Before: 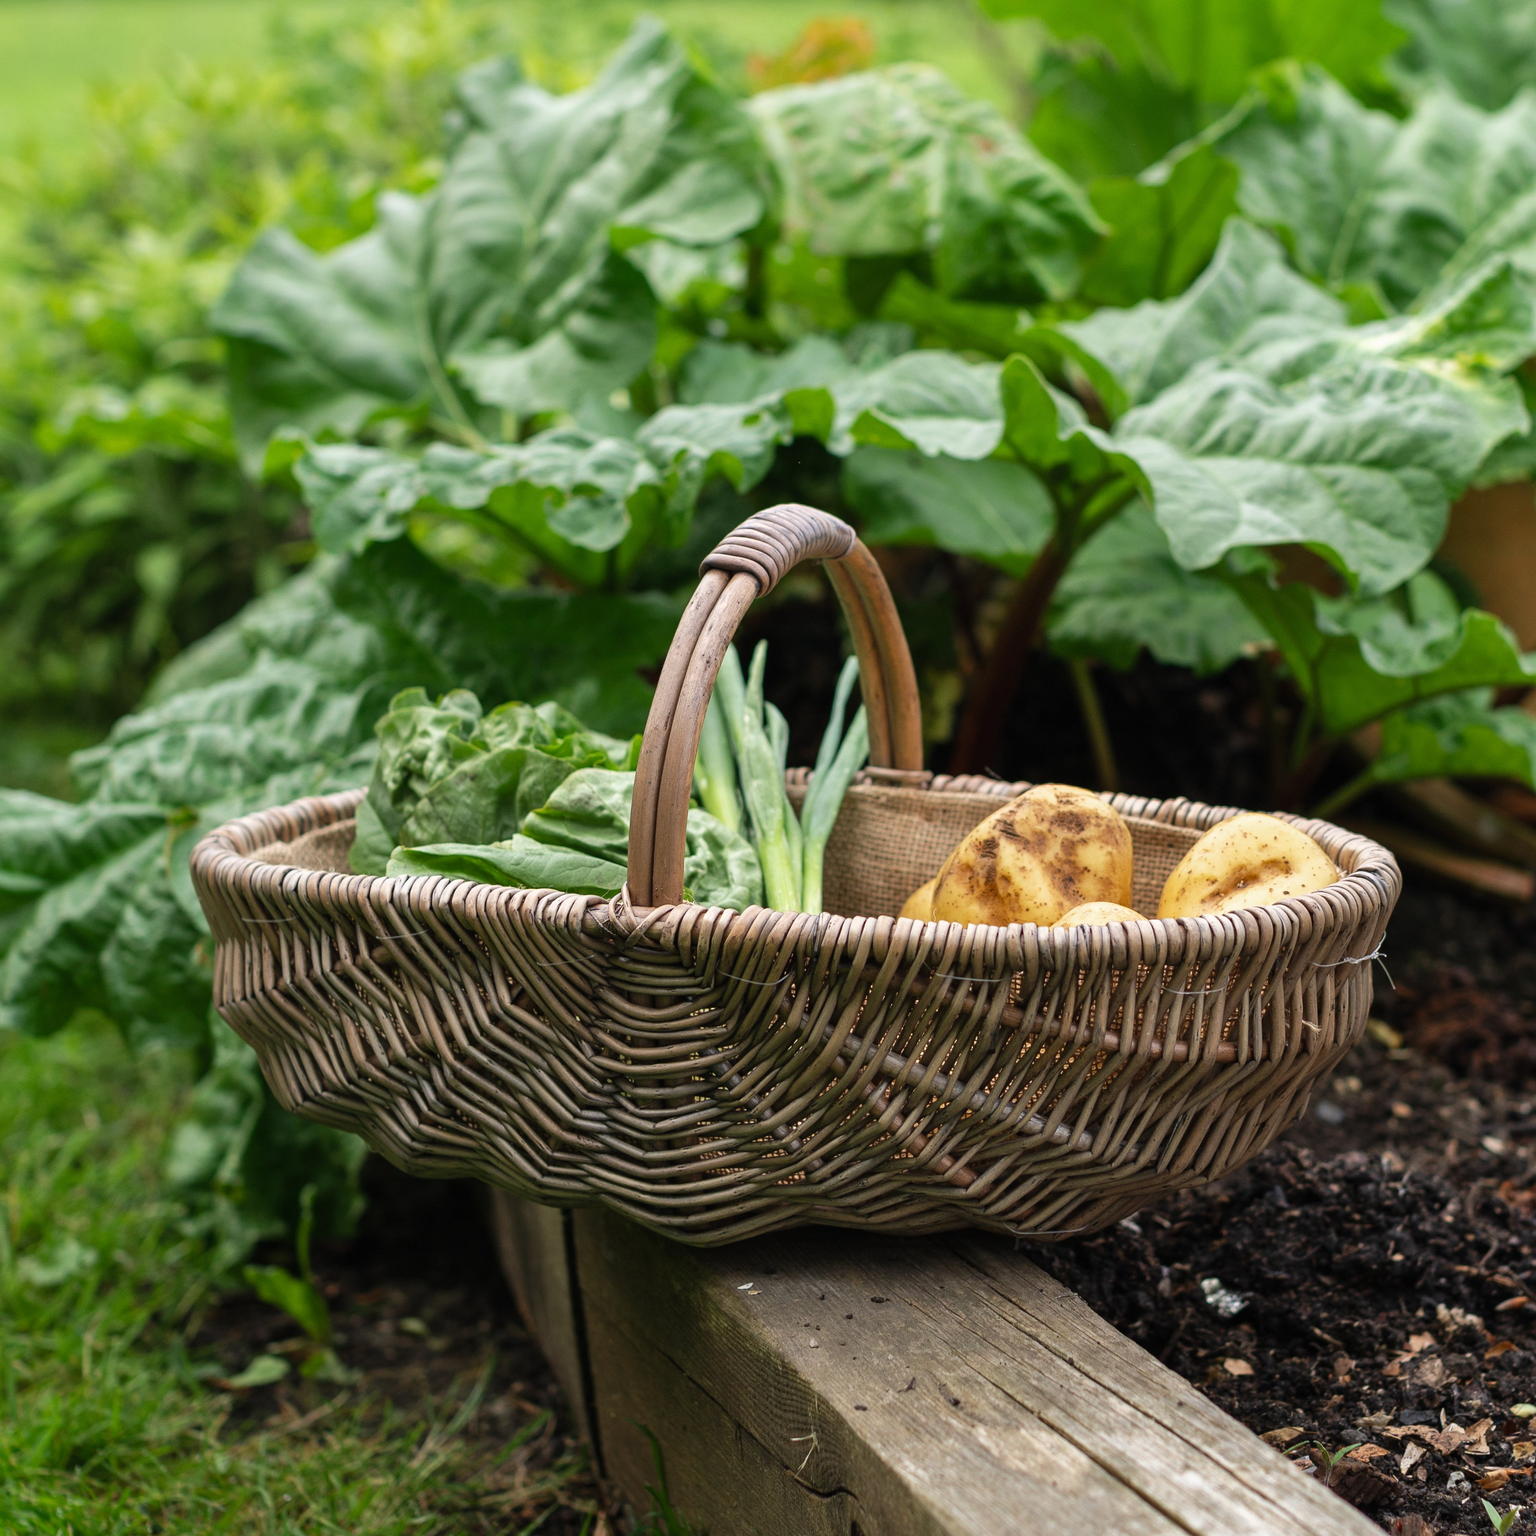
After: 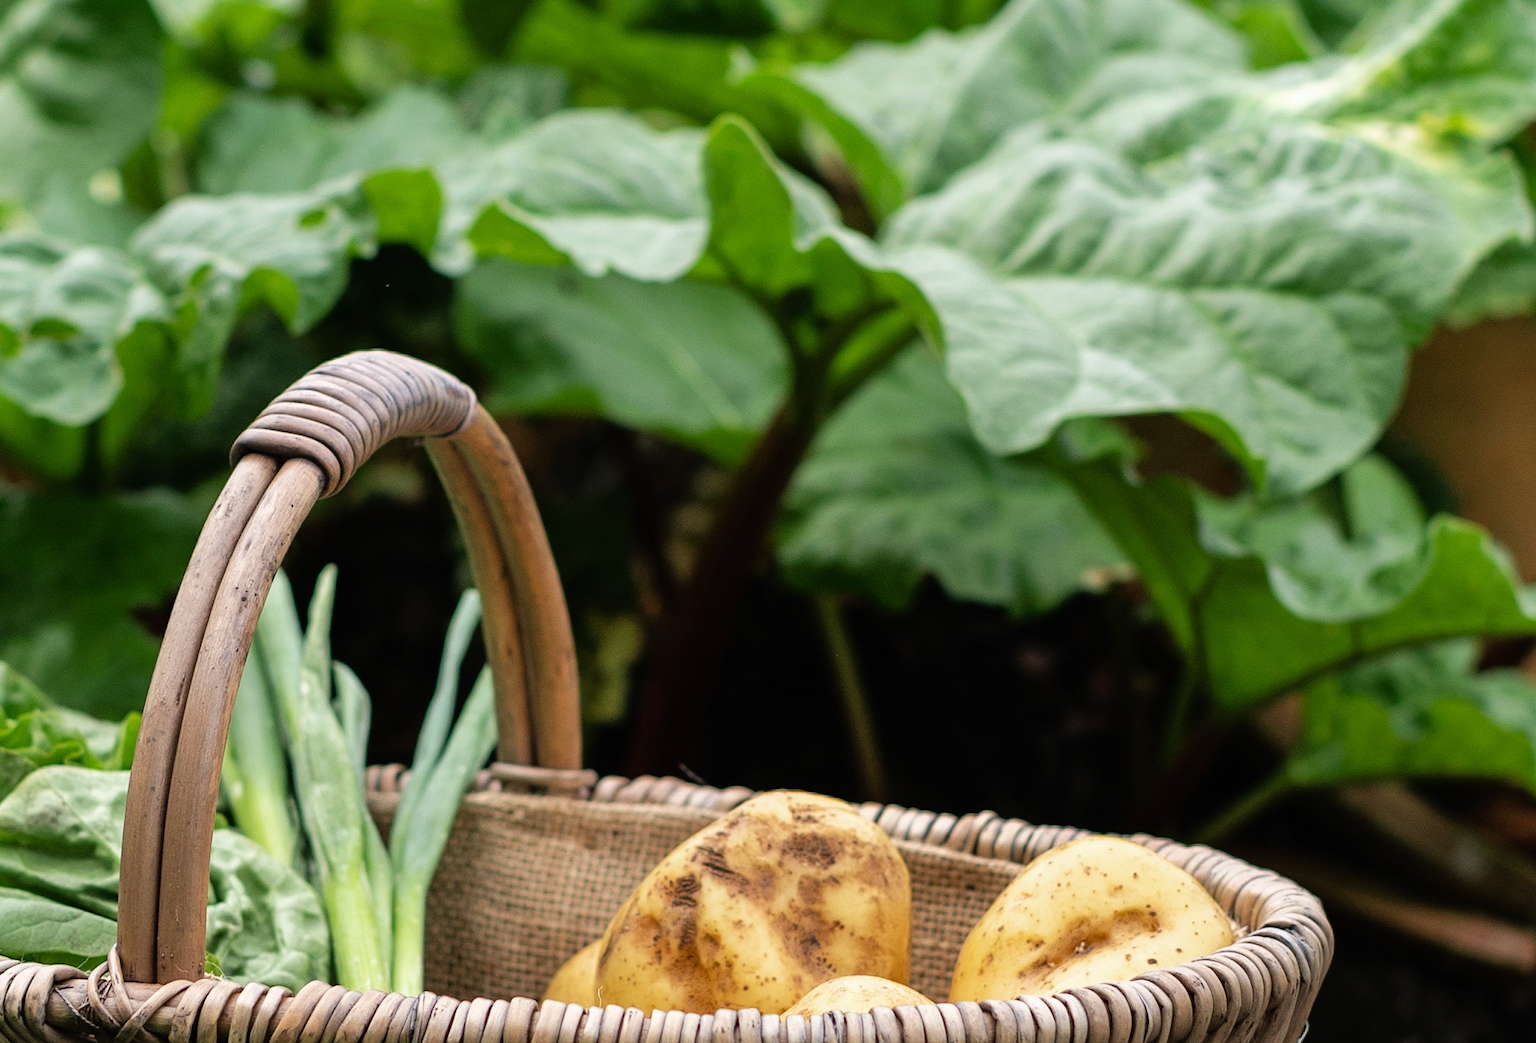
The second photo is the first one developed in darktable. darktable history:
rgb curve: curves: ch0 [(0, 0) (0.136, 0.078) (0.262, 0.245) (0.414, 0.42) (1, 1)], compensate middle gray true, preserve colors basic power
crop: left 36.005%, top 18.293%, right 0.31%, bottom 38.444%
